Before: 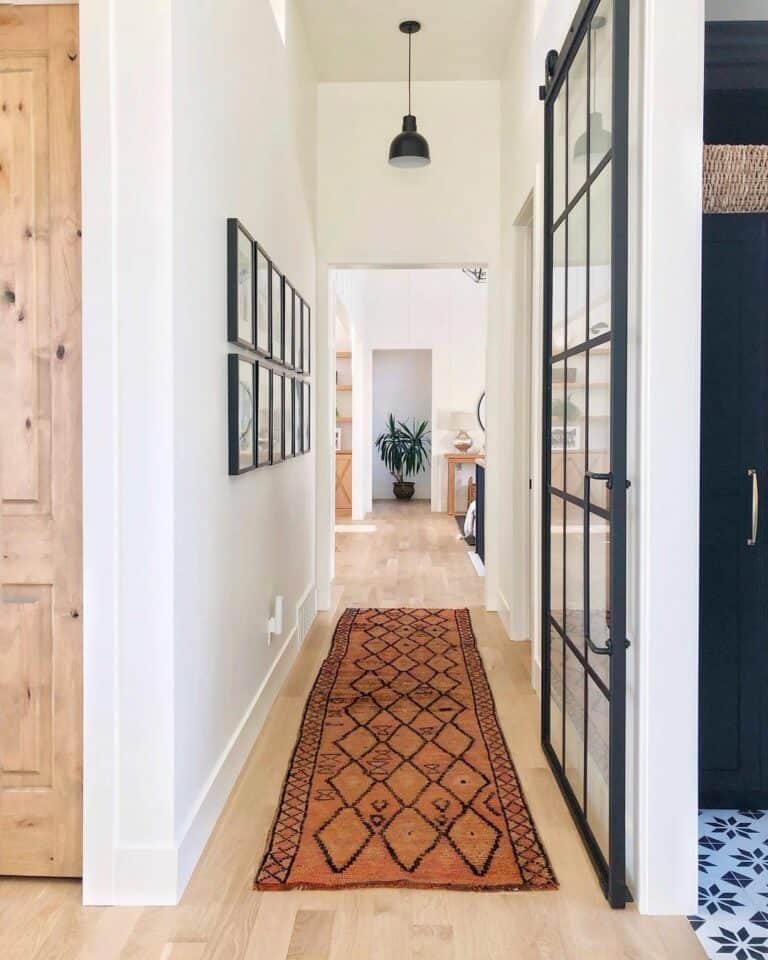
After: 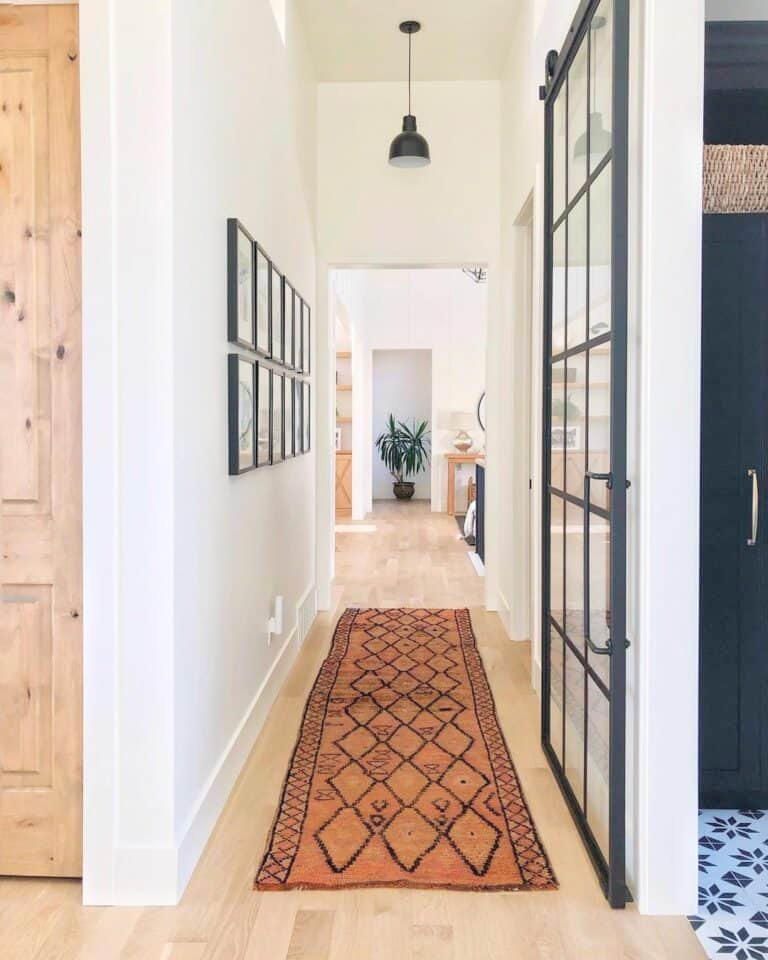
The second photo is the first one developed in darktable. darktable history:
contrast brightness saturation: brightness 0.145
